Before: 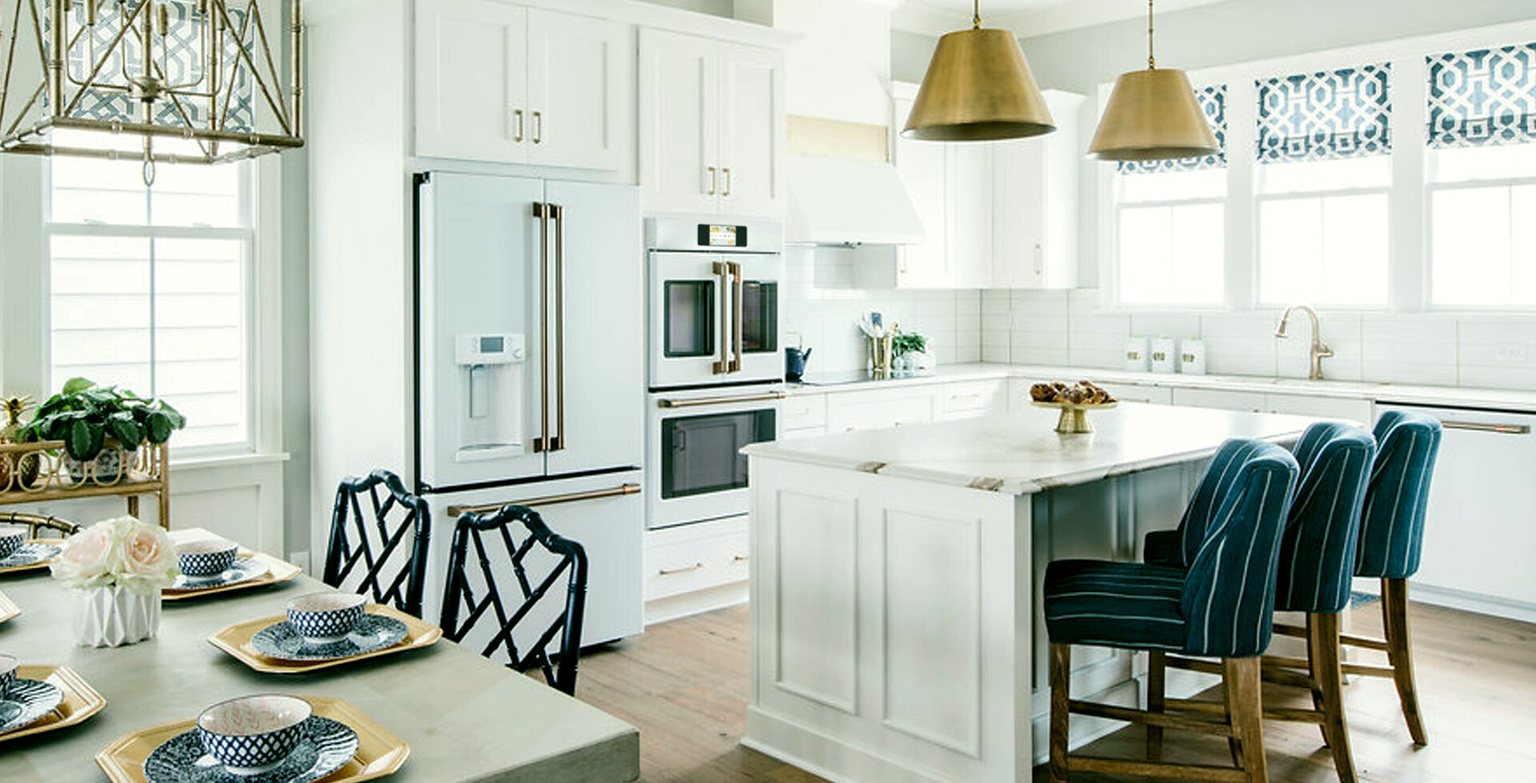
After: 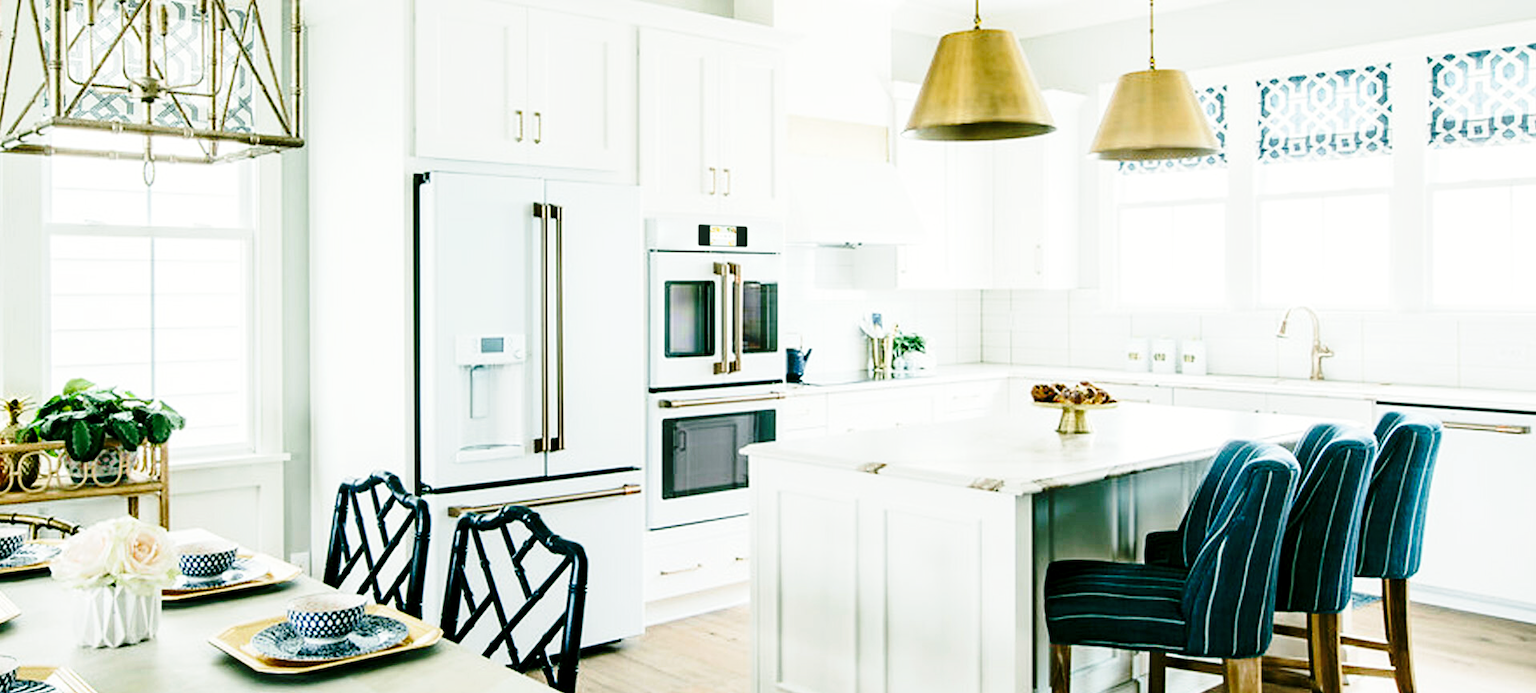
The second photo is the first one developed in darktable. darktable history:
crop and rotate: top 0%, bottom 11.49%
base curve: curves: ch0 [(0, 0) (0.028, 0.03) (0.121, 0.232) (0.46, 0.748) (0.859, 0.968) (1, 1)], preserve colors none
